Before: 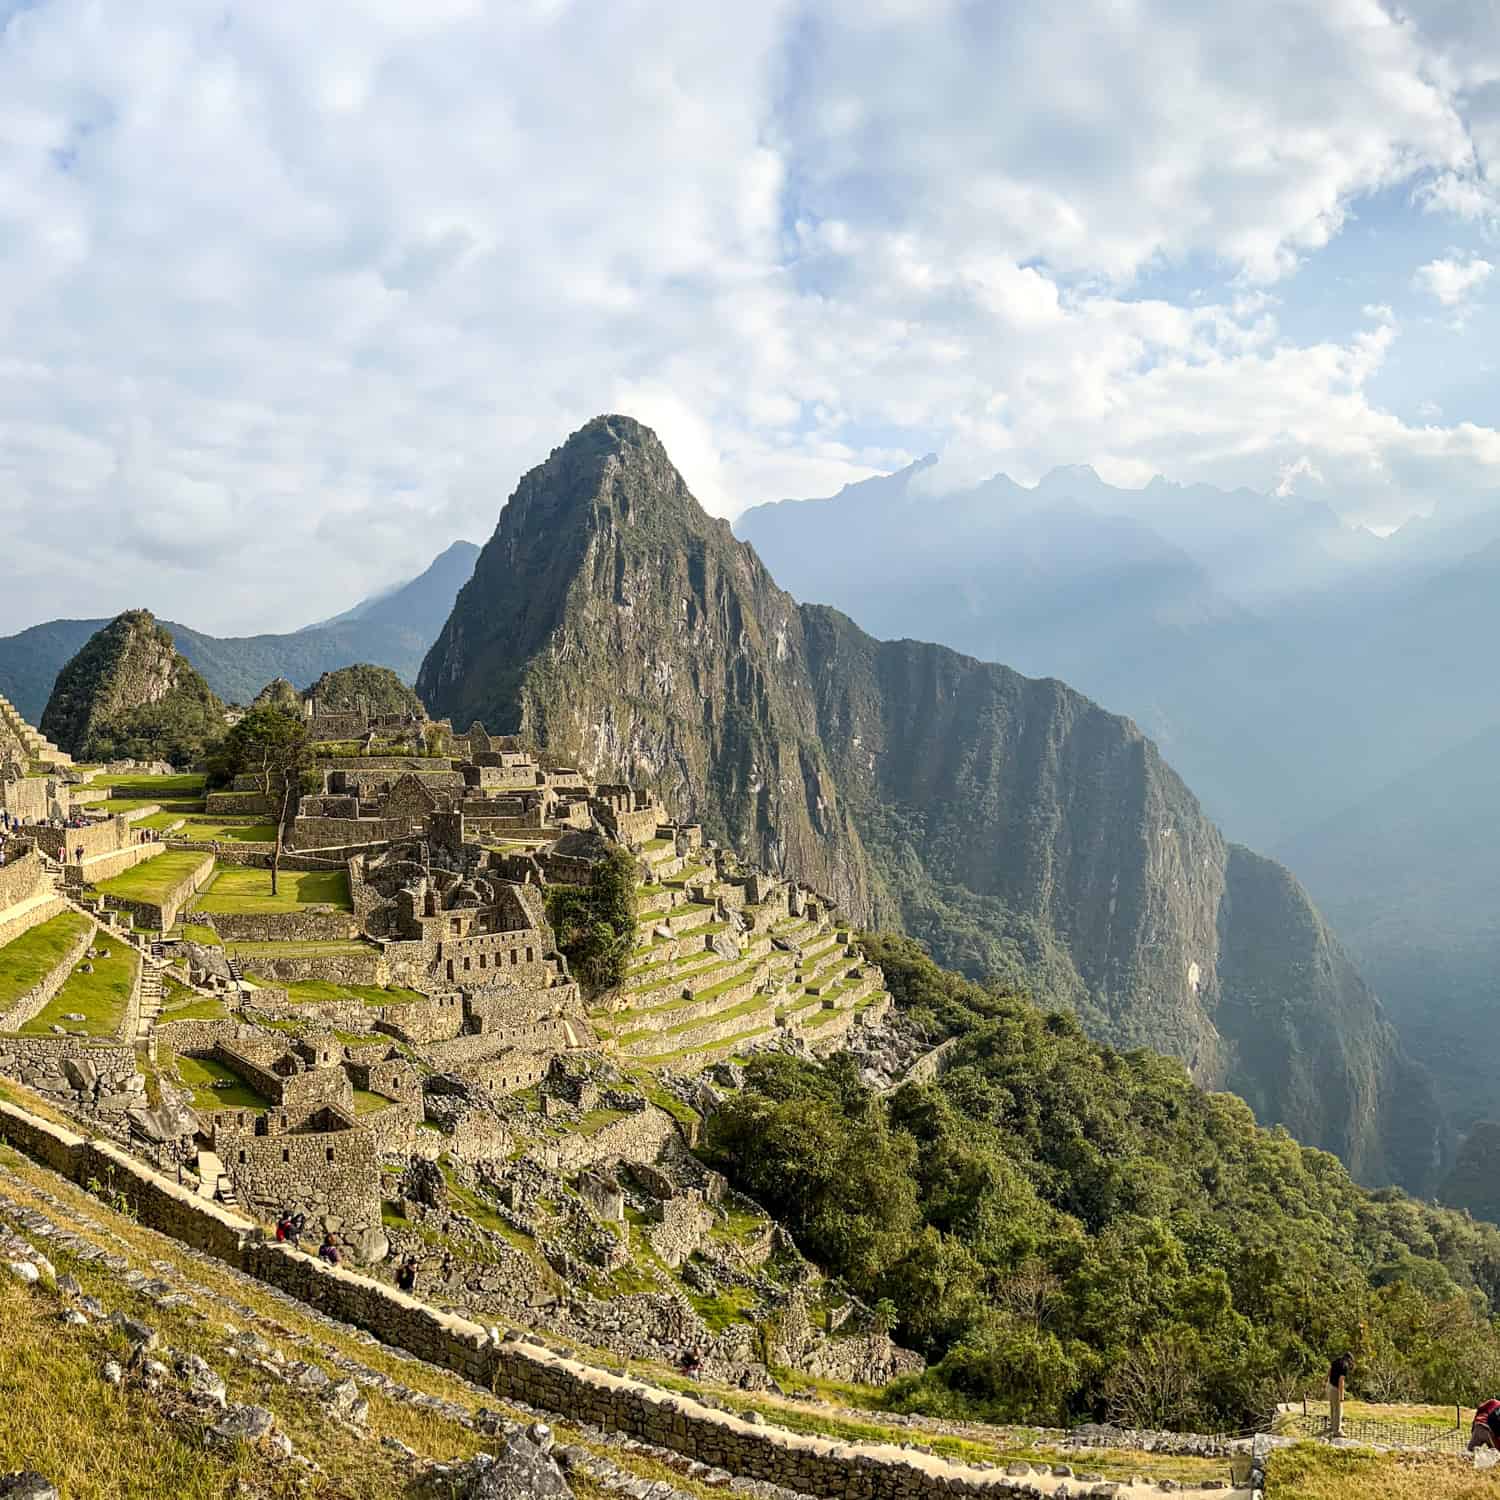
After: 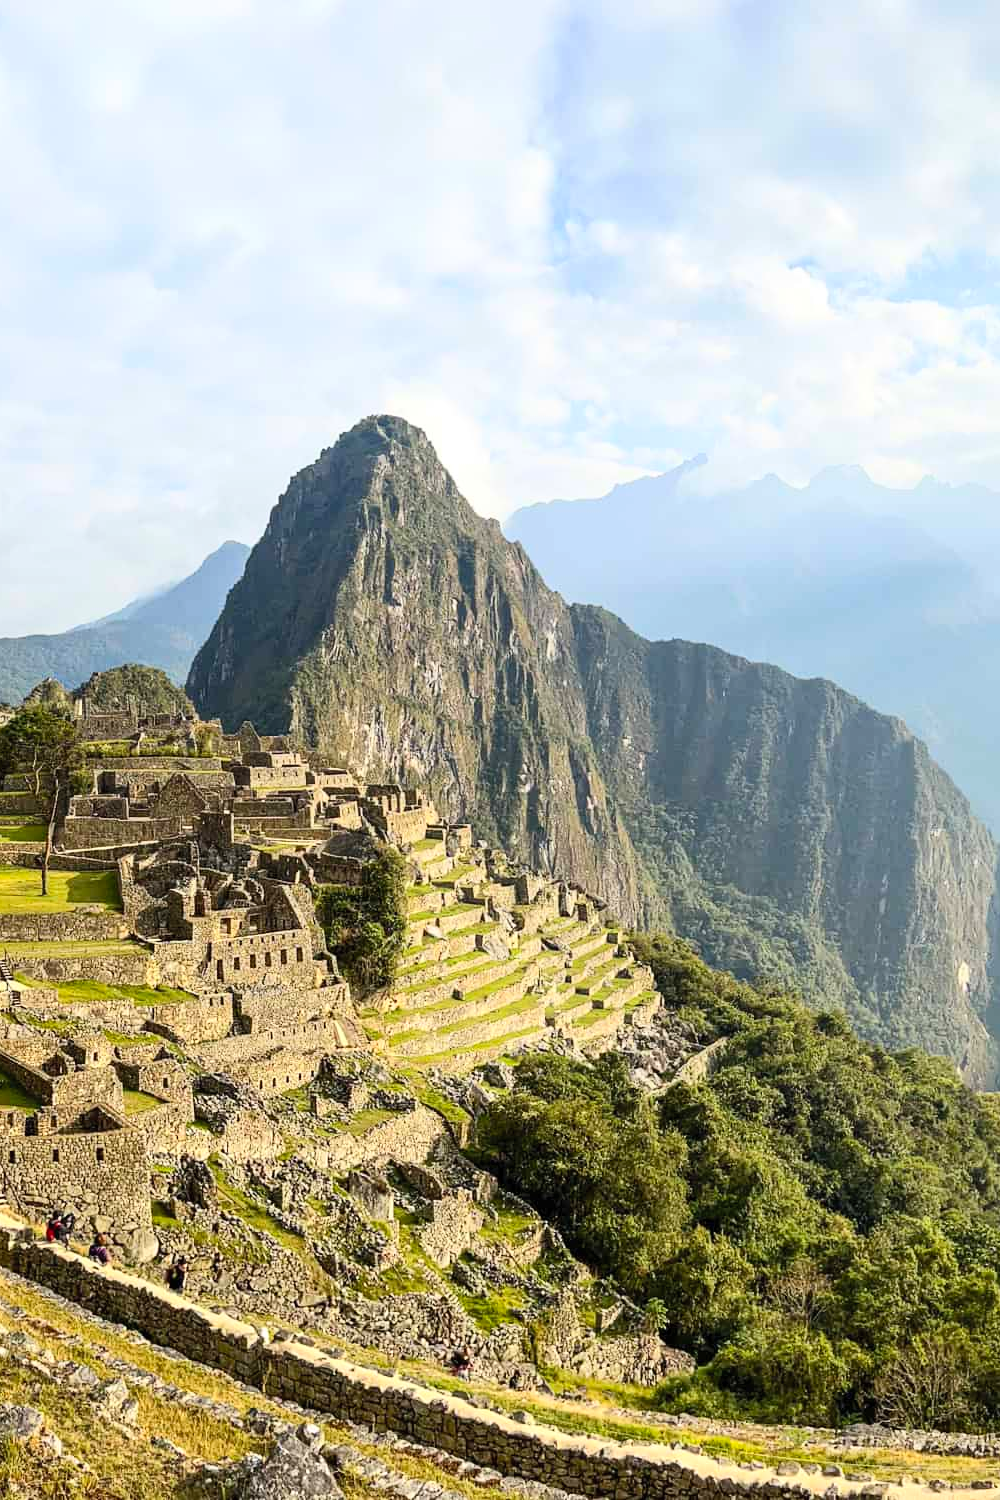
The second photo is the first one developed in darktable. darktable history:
crop: left 15.38%, right 17.902%
contrast brightness saturation: contrast 0.205, brightness 0.167, saturation 0.224
